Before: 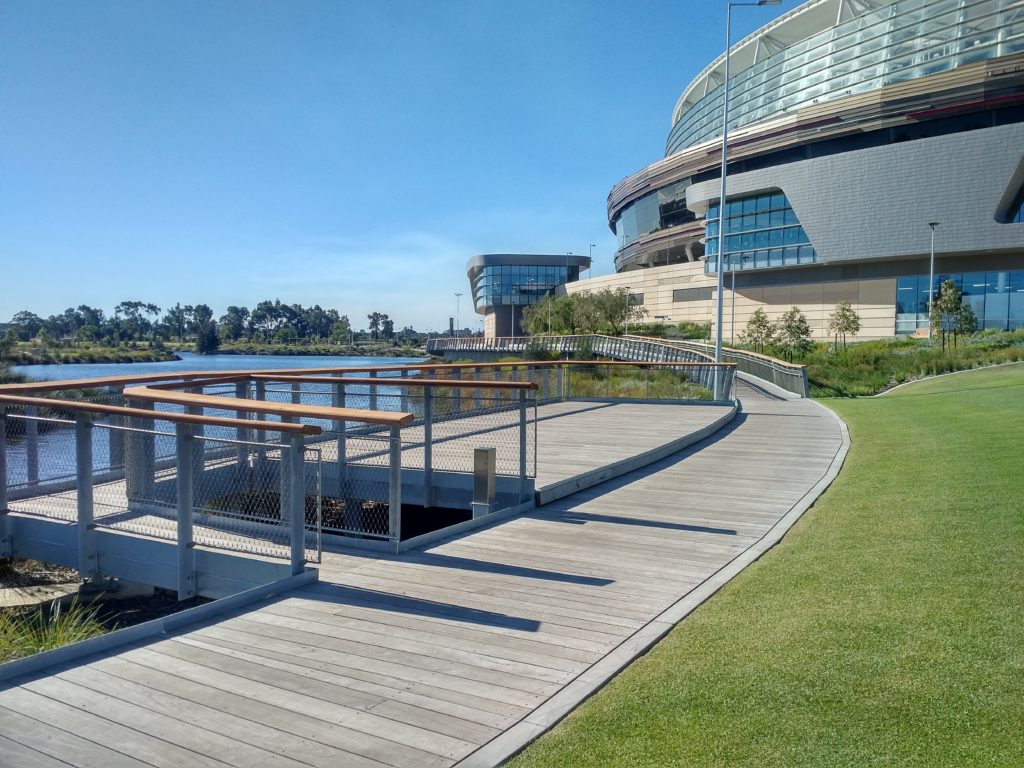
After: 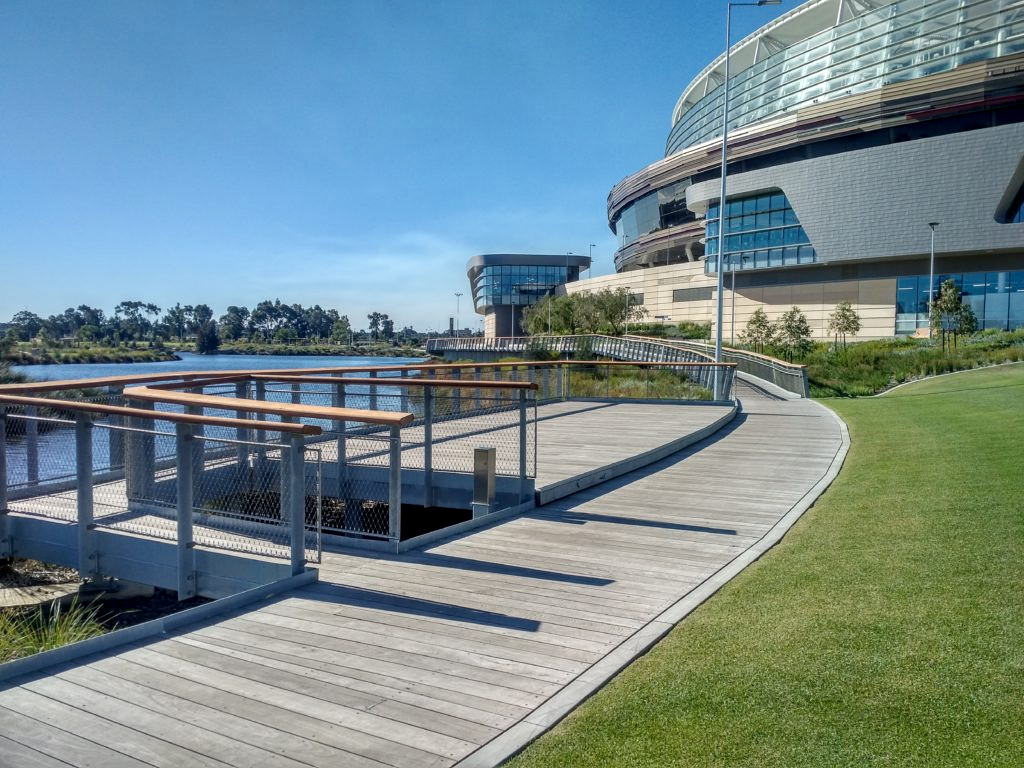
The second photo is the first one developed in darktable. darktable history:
local contrast: detail 130%
color zones: curves: ch0 [(0, 0.465) (0.092, 0.596) (0.289, 0.464) (0.429, 0.453) (0.571, 0.464) (0.714, 0.455) (0.857, 0.462) (1, 0.465)]
